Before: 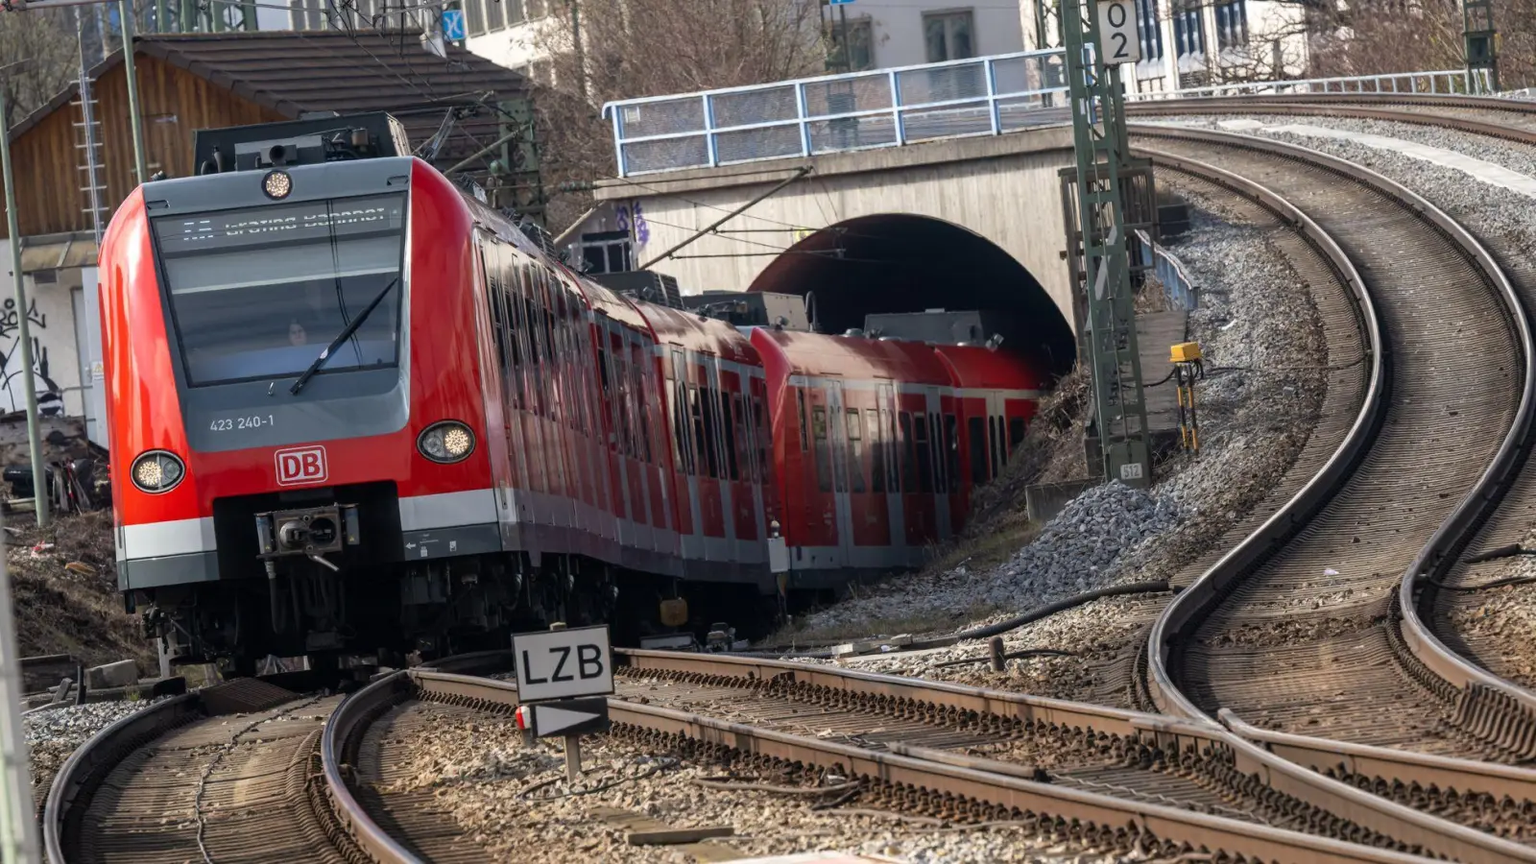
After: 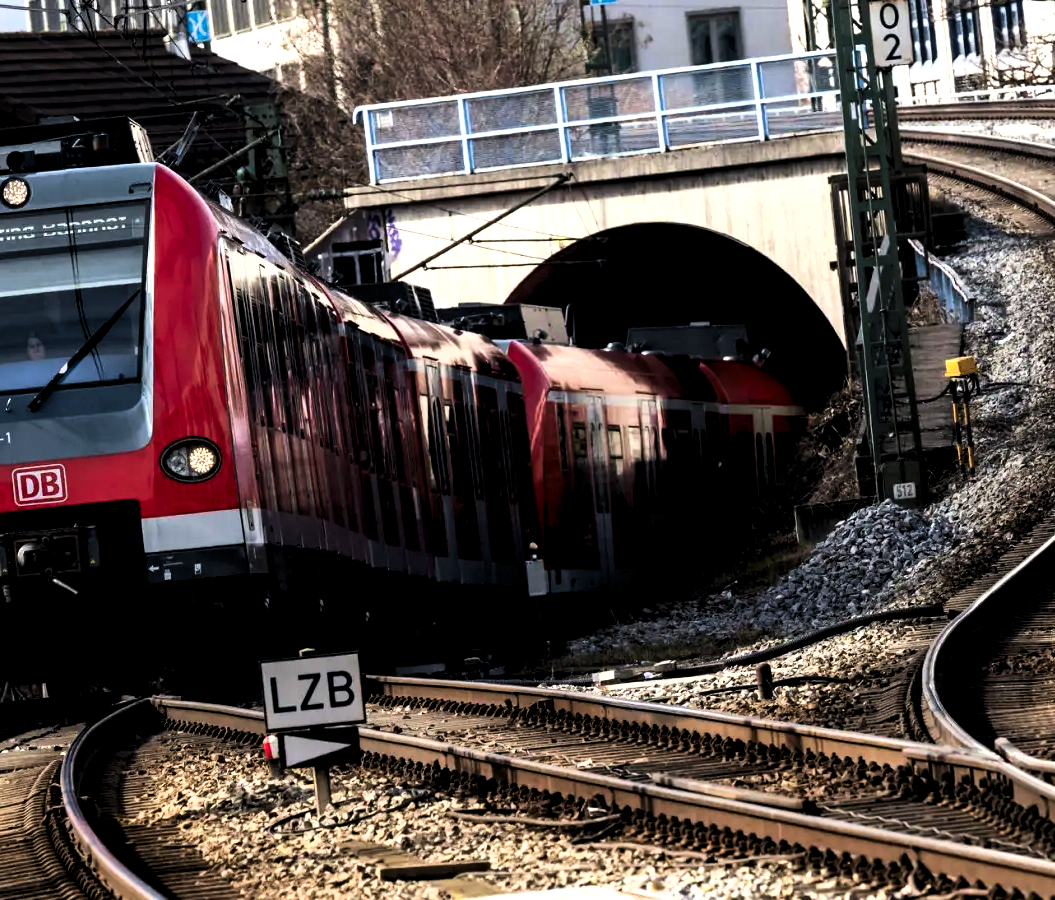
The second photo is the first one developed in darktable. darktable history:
contrast brightness saturation: contrast 0.168, saturation 0.316
crop: left 17.139%, right 16.897%
tone equalizer: mask exposure compensation -0.486 EV
levels: levels [0.026, 0.507, 0.987]
filmic rgb: black relative exposure -8.3 EV, white relative exposure 2.22 EV, threshold 3.02 EV, hardness 7.07, latitude 85.71%, contrast 1.689, highlights saturation mix -4.3%, shadows ↔ highlights balance -2.55%, color science v5 (2021), iterations of high-quality reconstruction 0, contrast in shadows safe, contrast in highlights safe, enable highlight reconstruction true
velvia: on, module defaults
